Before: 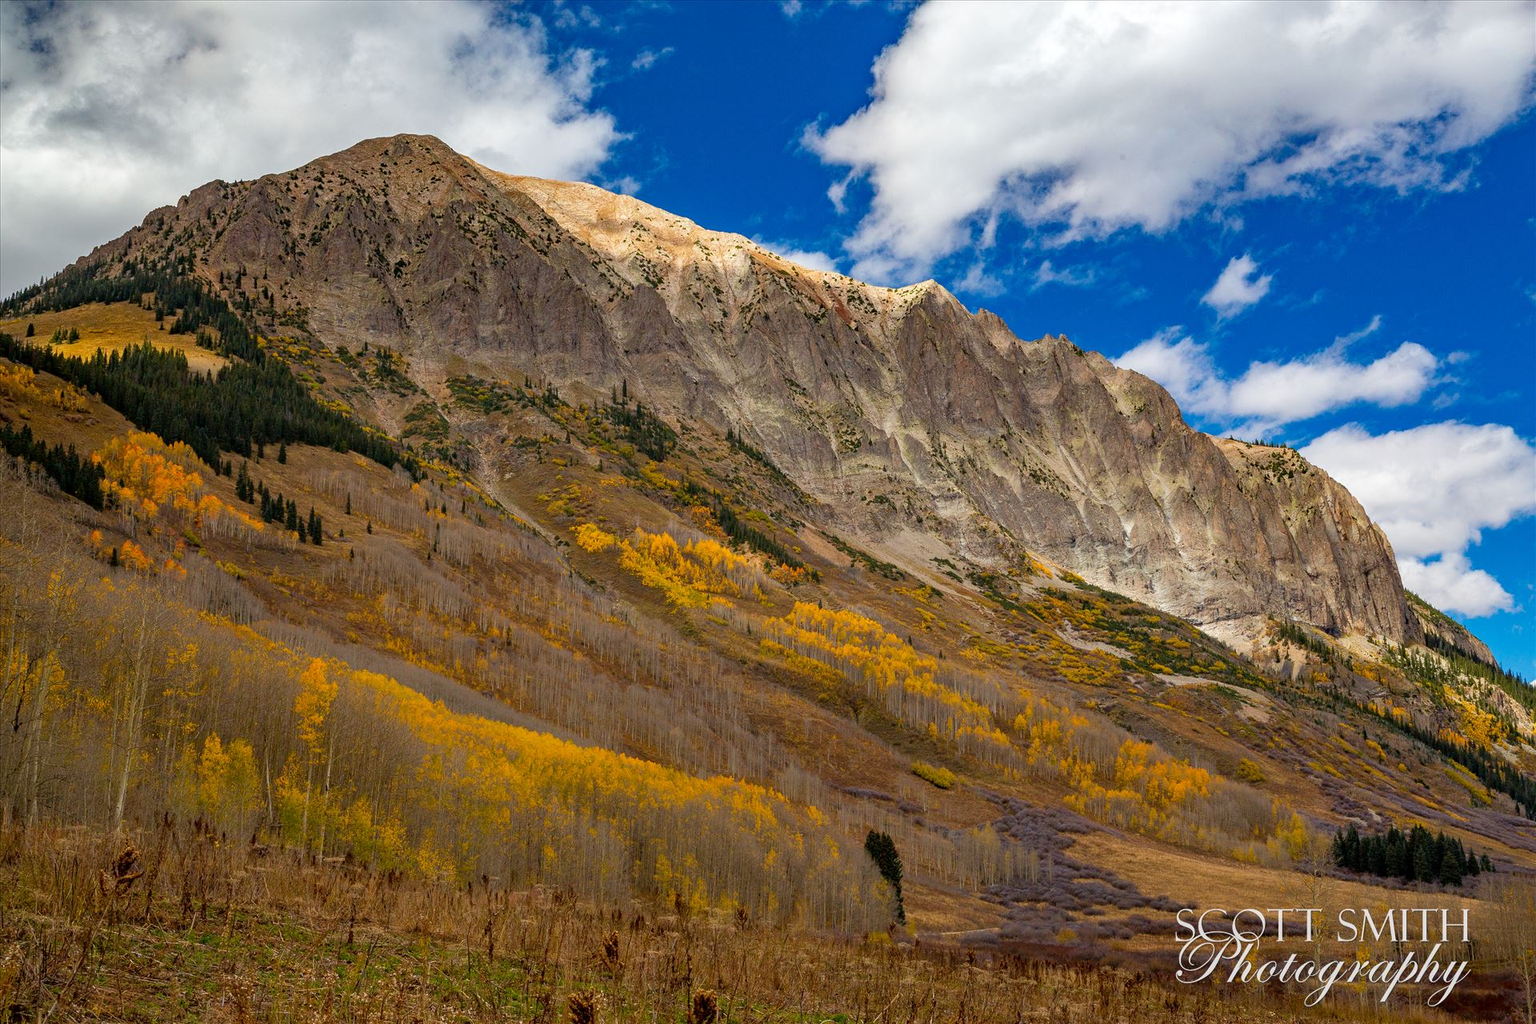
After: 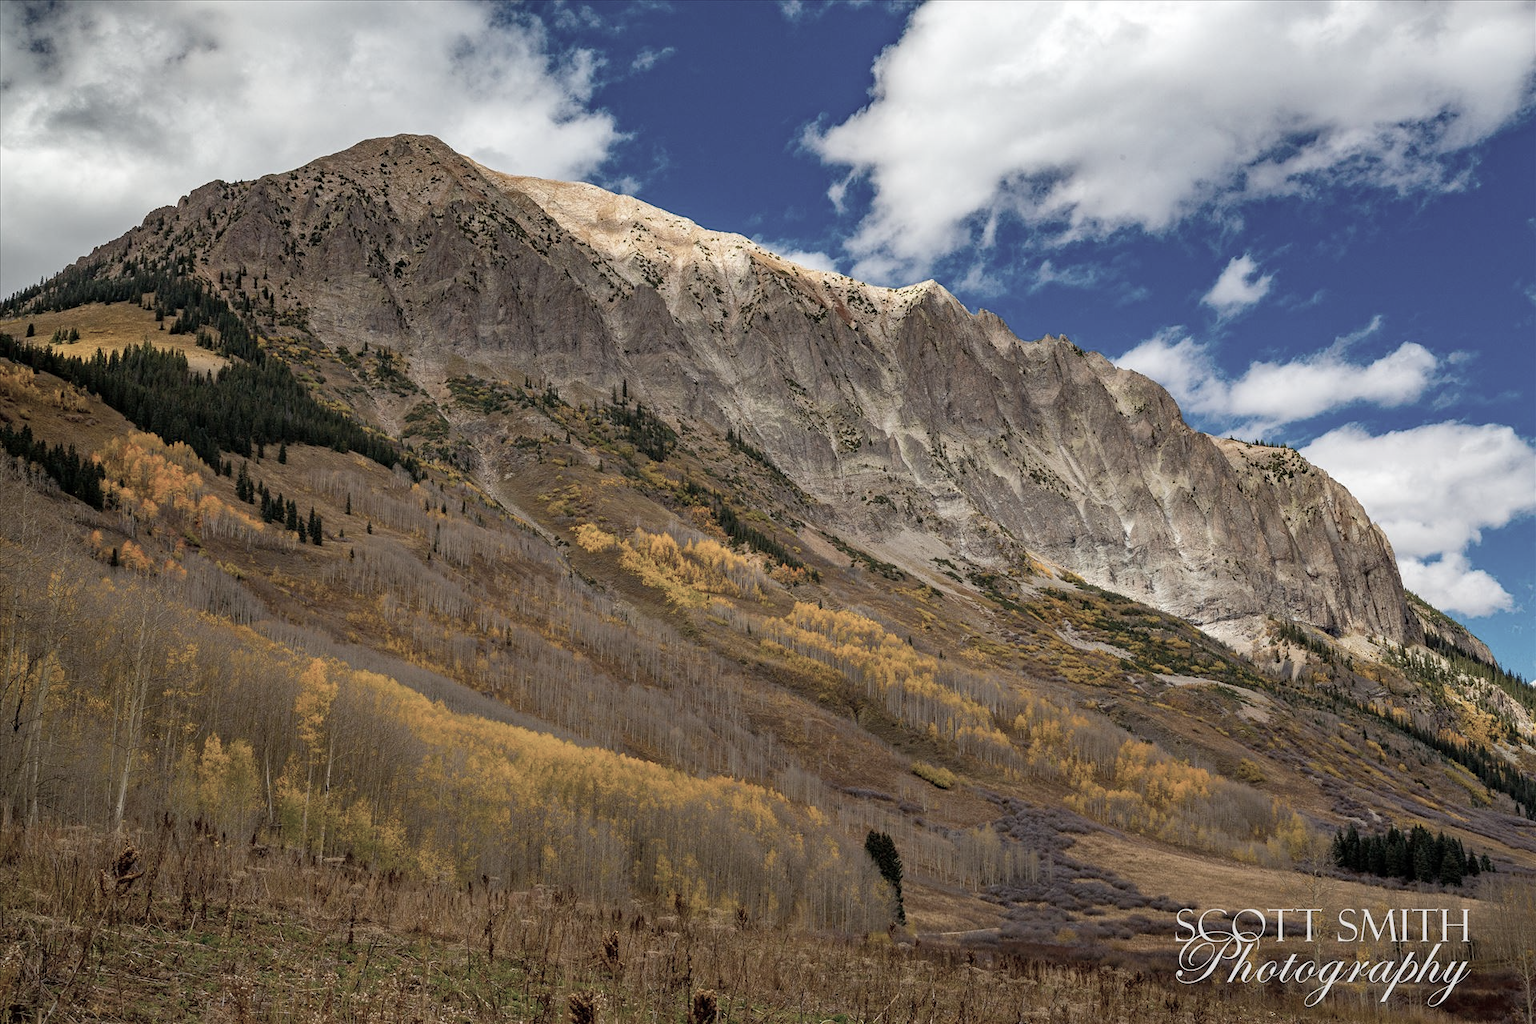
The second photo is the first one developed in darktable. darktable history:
color correction: highlights b* -0.02, saturation 0.536
